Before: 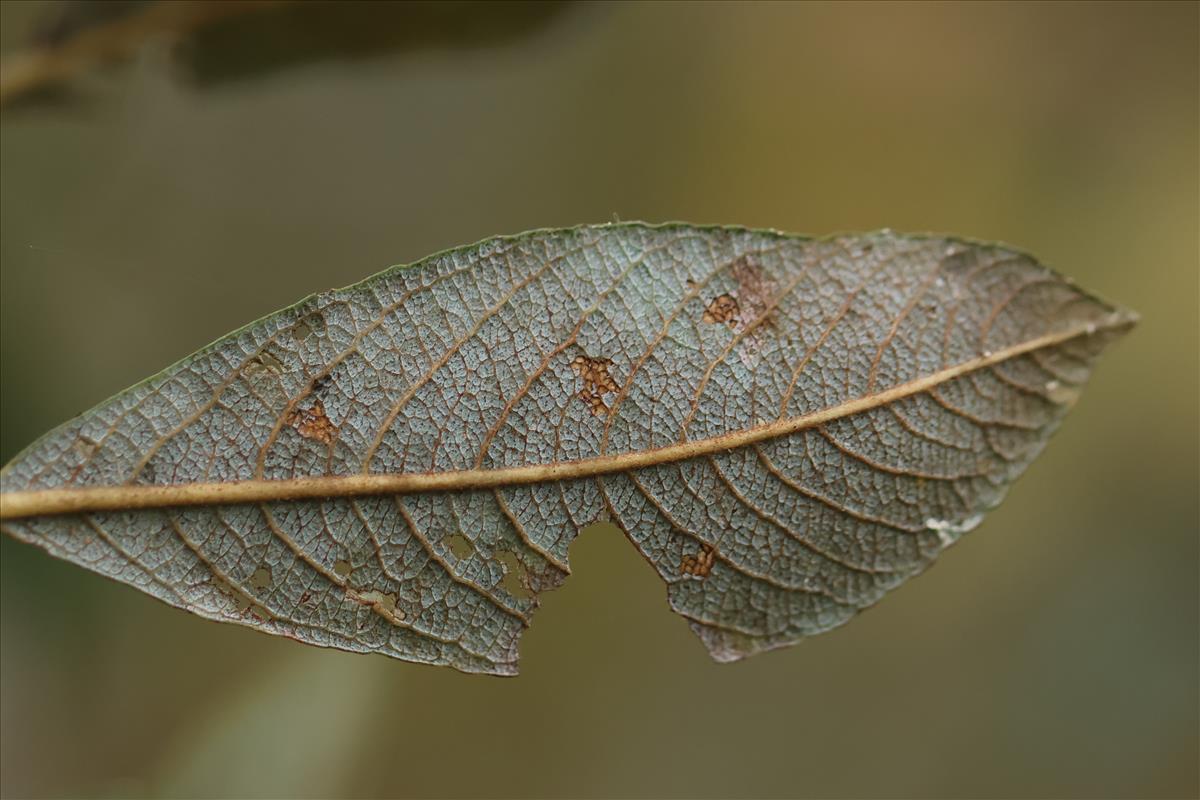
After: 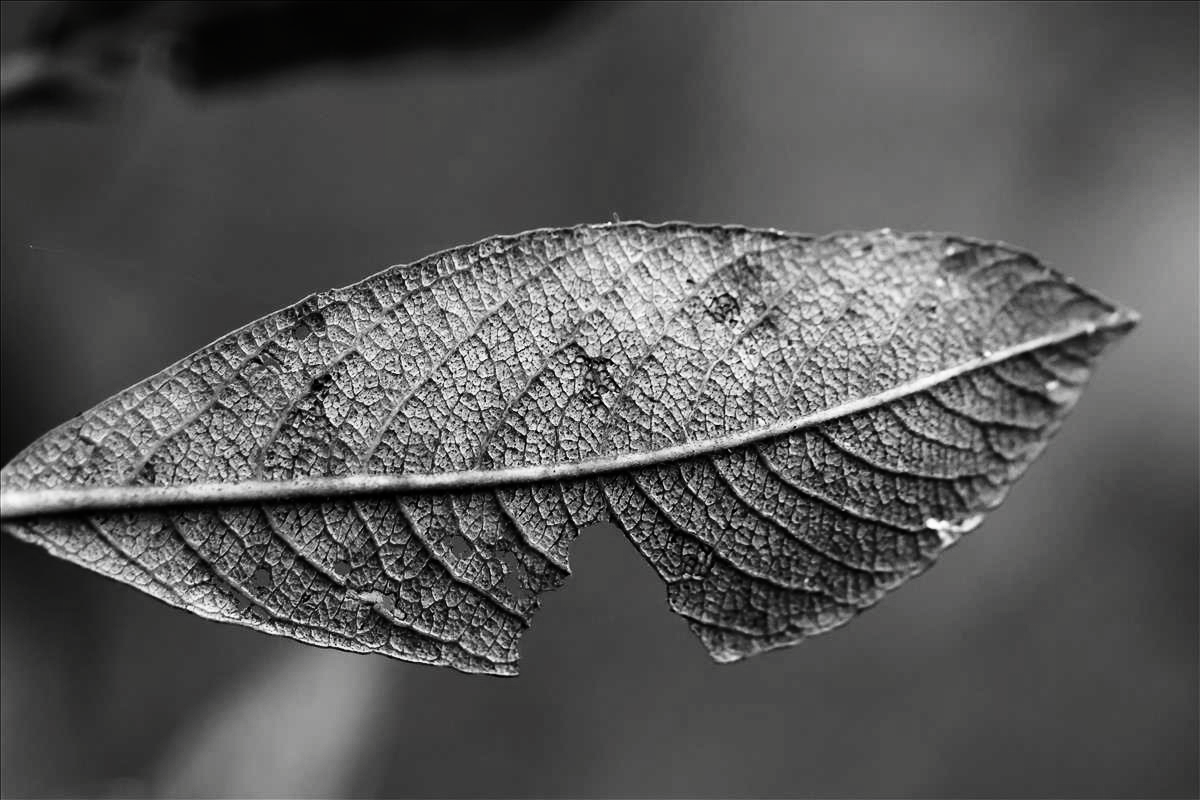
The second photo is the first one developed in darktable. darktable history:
base curve: curves: ch0 [(0, 0.003) (0.001, 0.002) (0.006, 0.004) (0.02, 0.022) (0.048, 0.086) (0.094, 0.234) (0.162, 0.431) (0.258, 0.629) (0.385, 0.8) (0.548, 0.918) (0.751, 0.988) (1, 1)], preserve colors none
contrast brightness saturation: contrast 0.016, brightness -0.994, saturation -0.994
exposure: black level correction 0, exposure 0.395 EV
